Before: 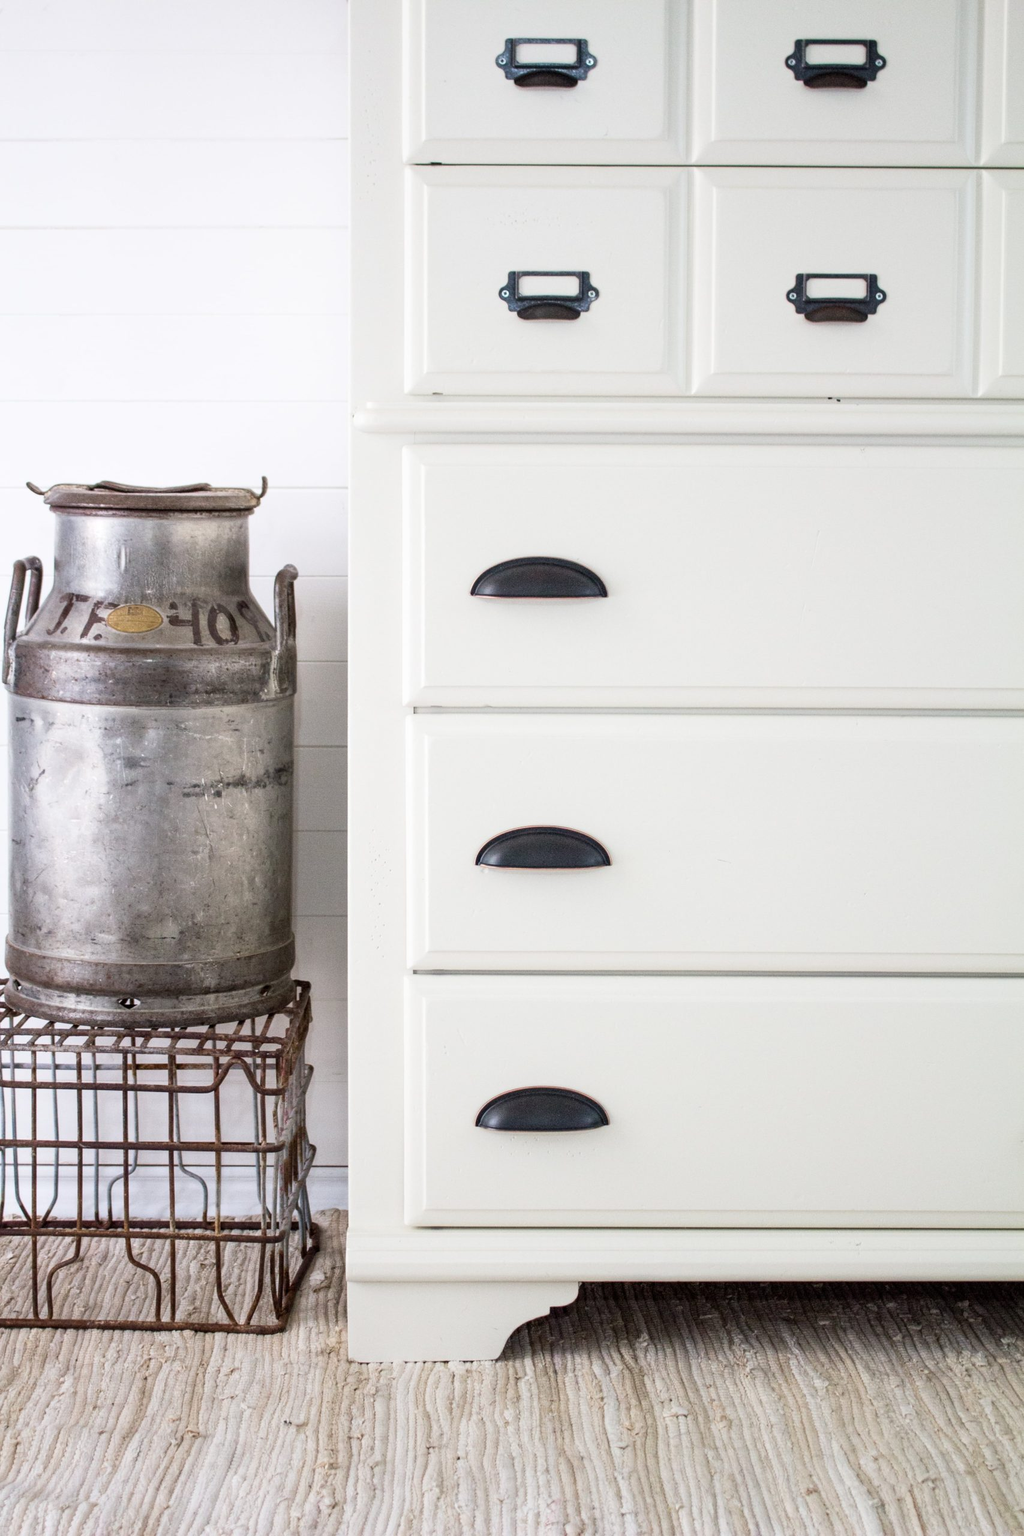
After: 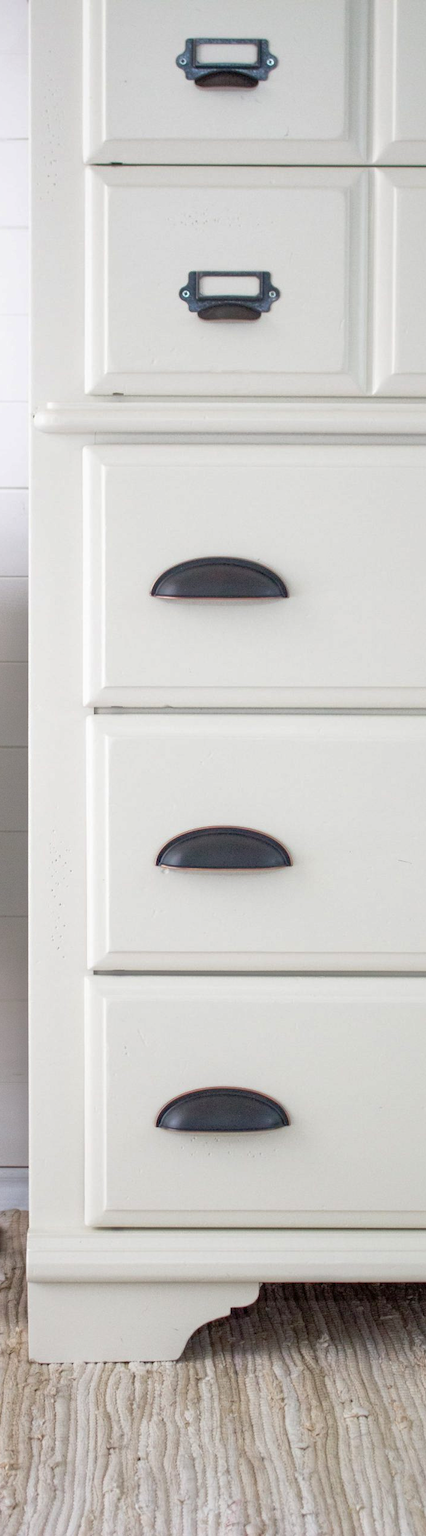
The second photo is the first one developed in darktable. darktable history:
crop: left 31.229%, right 27.105%
shadows and highlights: on, module defaults
